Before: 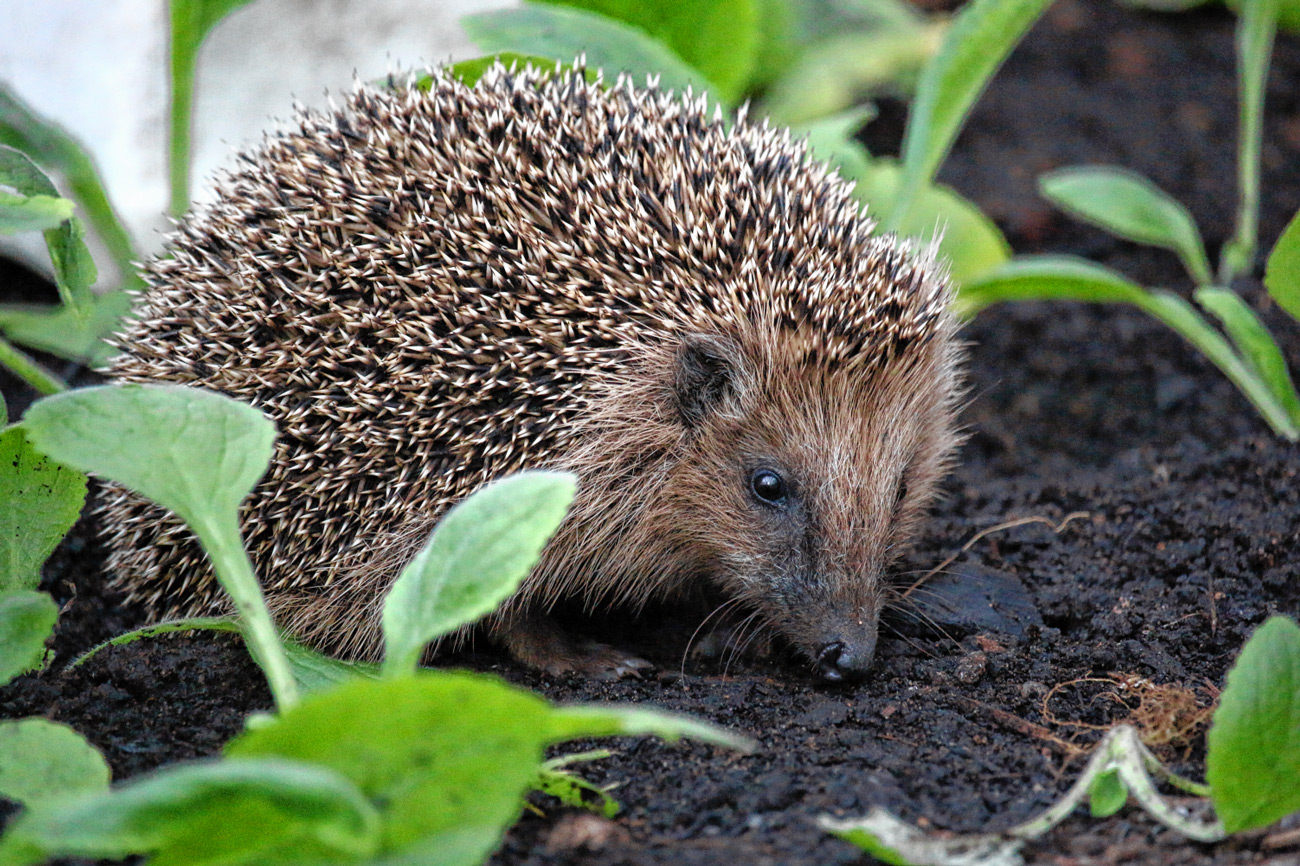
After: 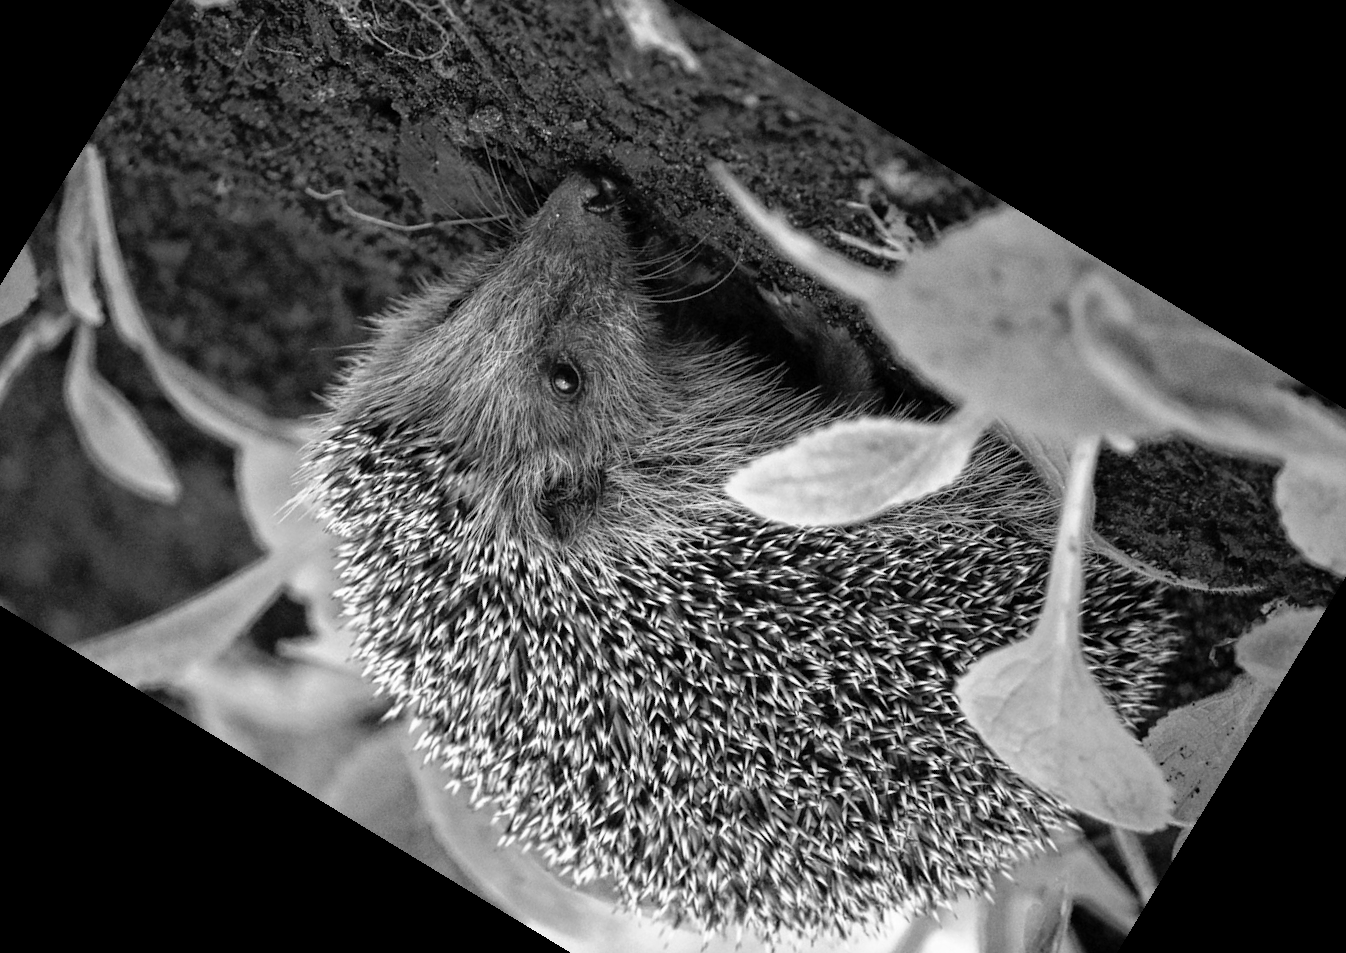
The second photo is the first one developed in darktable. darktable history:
rotate and perspective: automatic cropping off
crop and rotate: angle 148.68°, left 9.111%, top 15.603%, right 4.588%, bottom 17.041%
monochrome: on, module defaults
